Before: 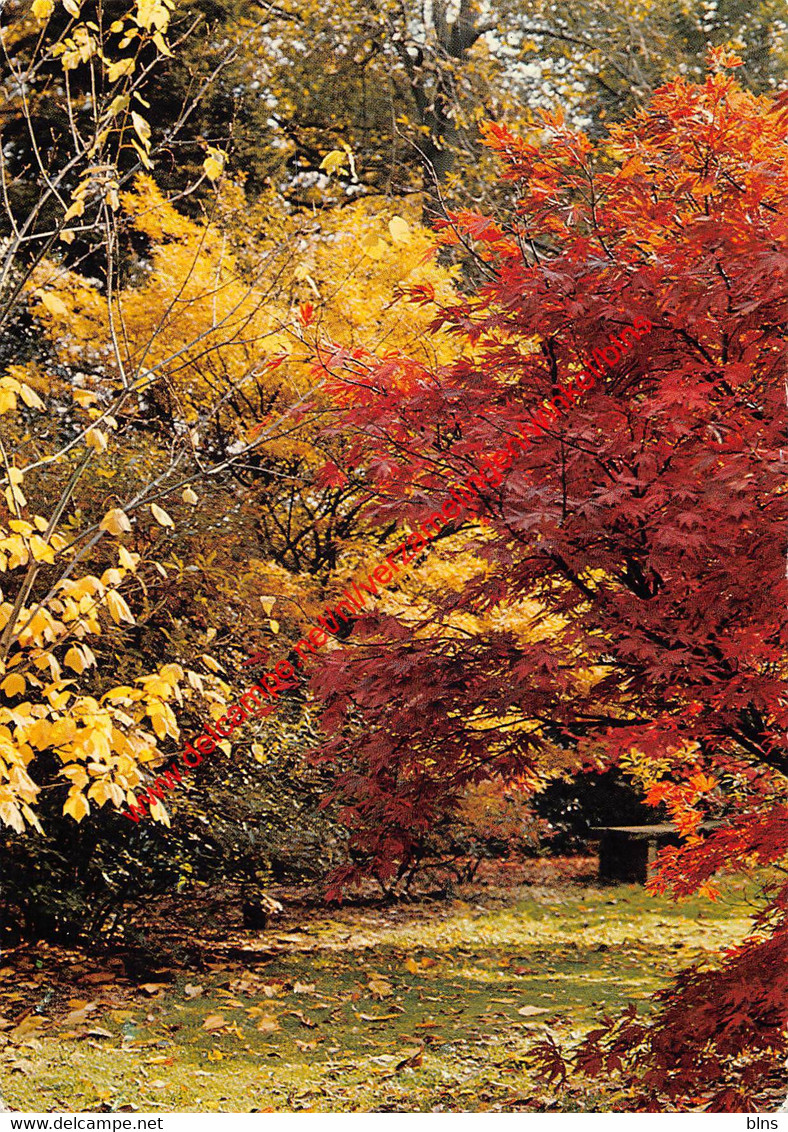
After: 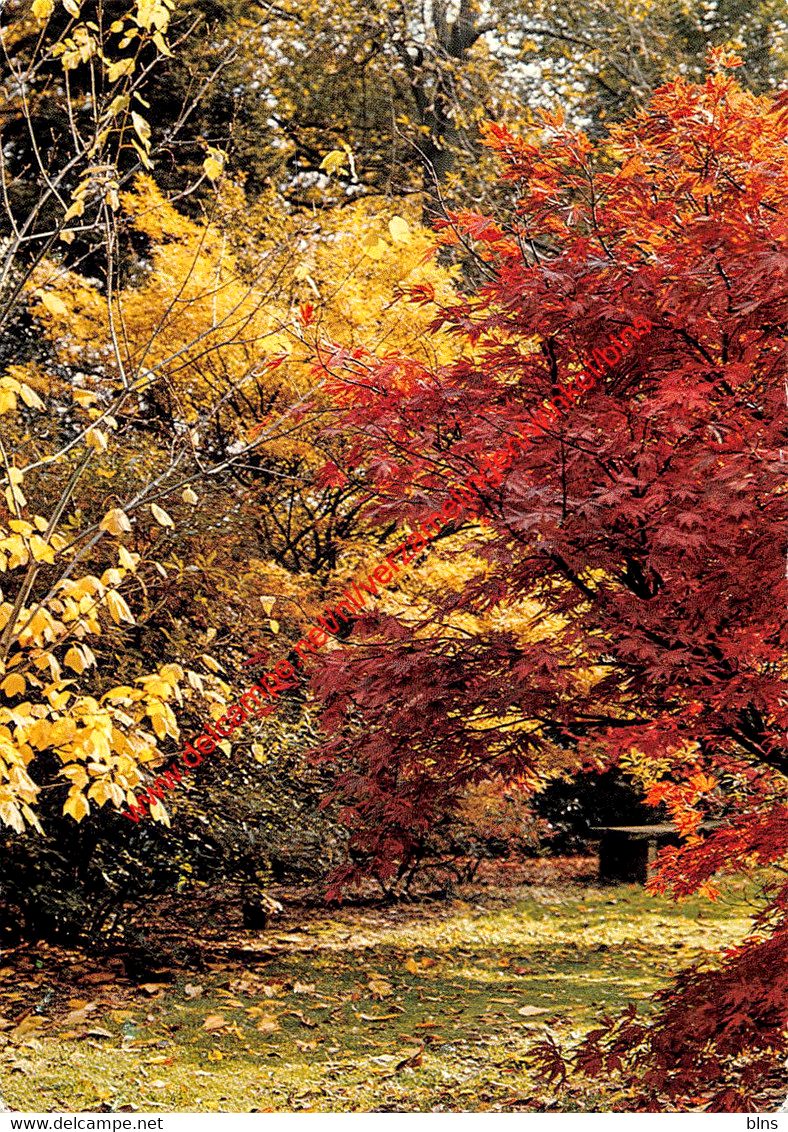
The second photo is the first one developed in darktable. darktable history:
local contrast: highlights 102%, shadows 103%, detail 199%, midtone range 0.2
